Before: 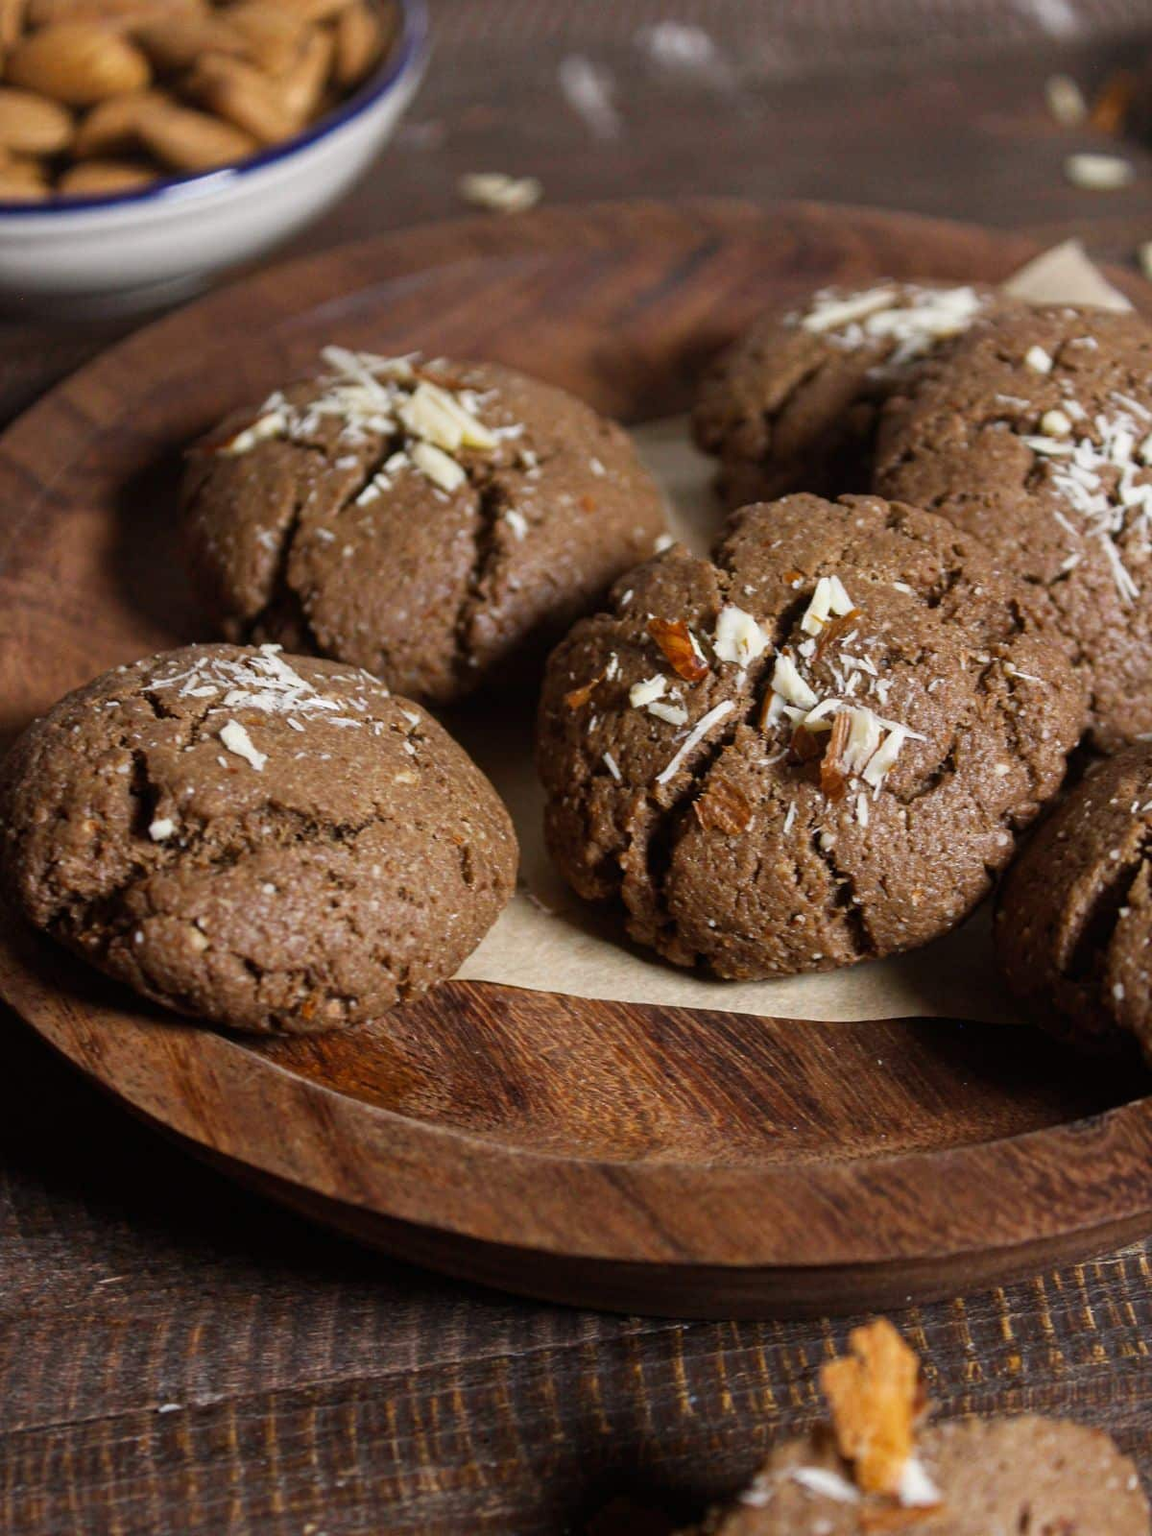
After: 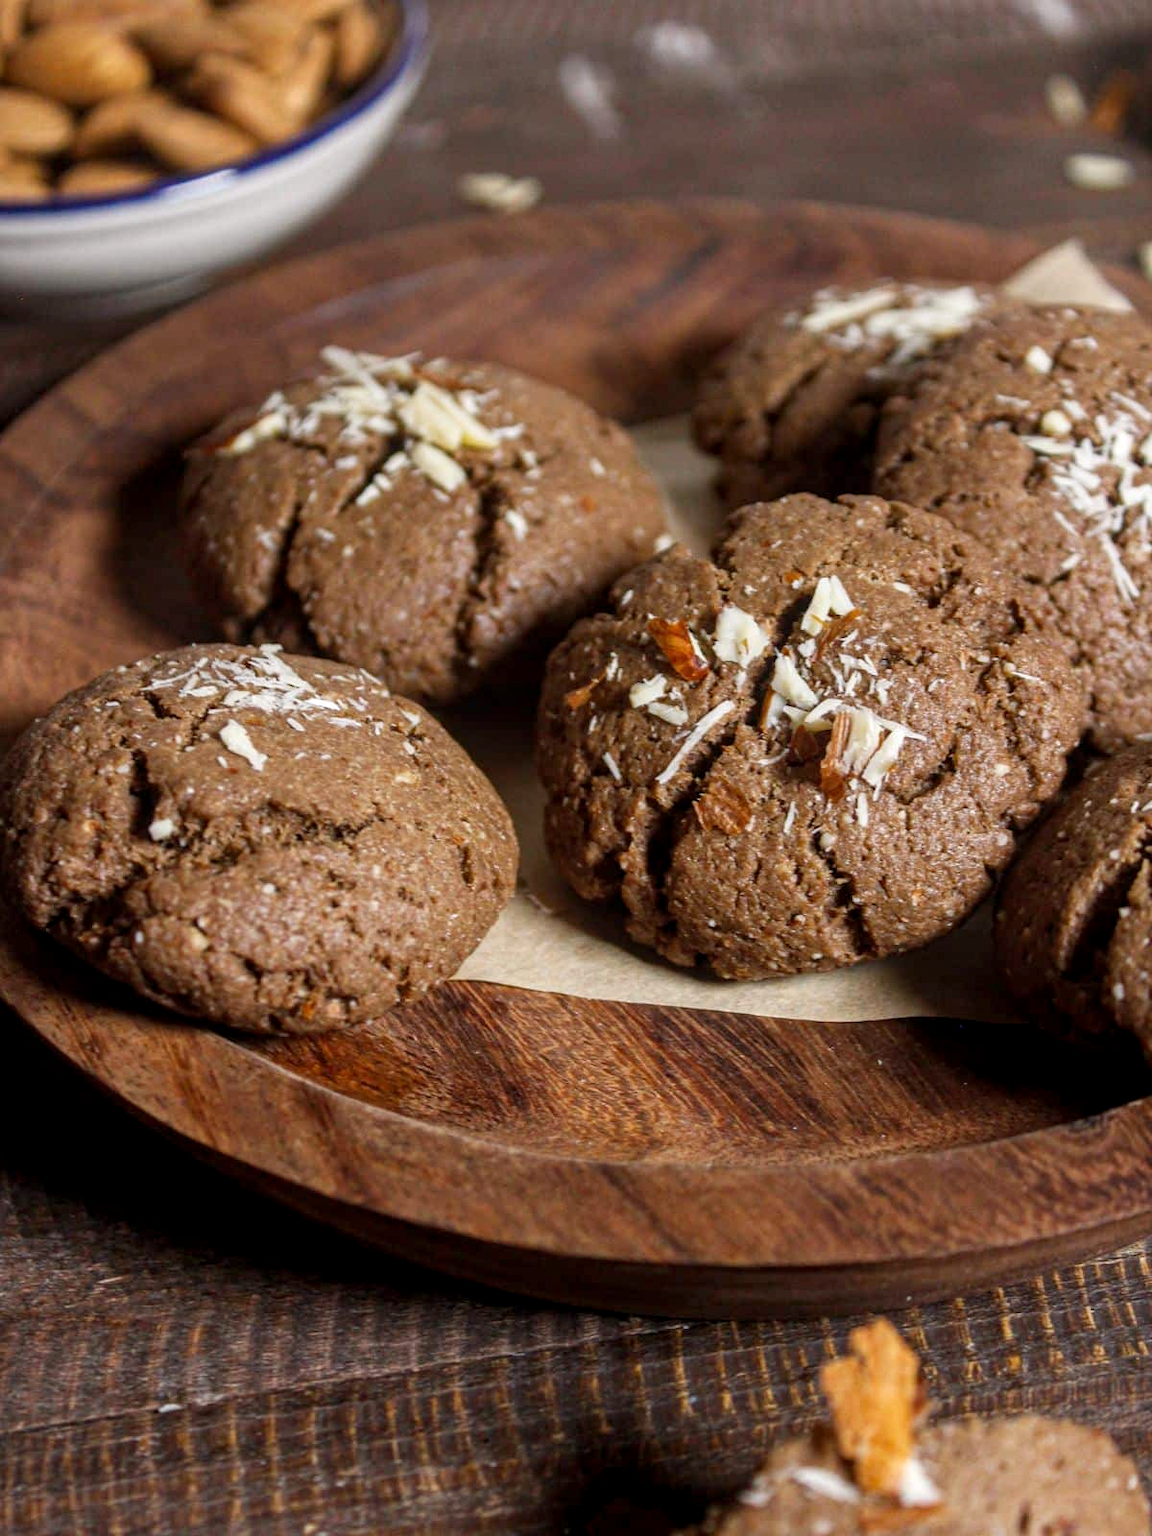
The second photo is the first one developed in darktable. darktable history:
levels: levels [0, 0.478, 1]
local contrast: on, module defaults
